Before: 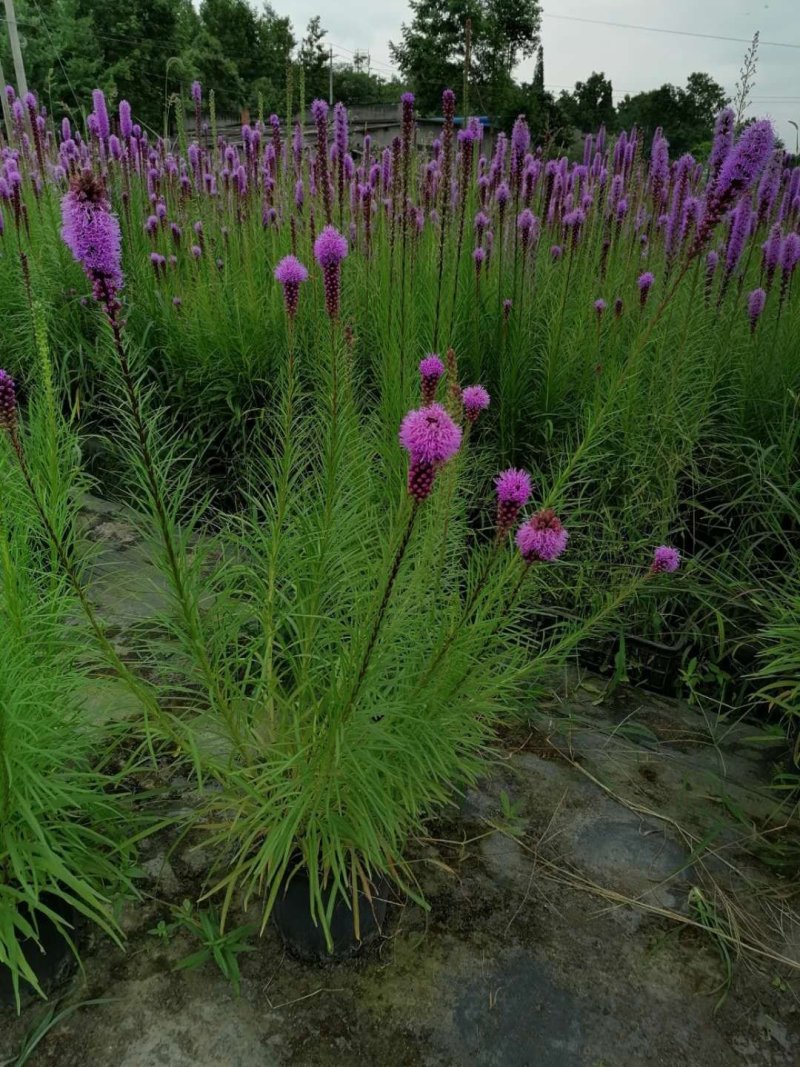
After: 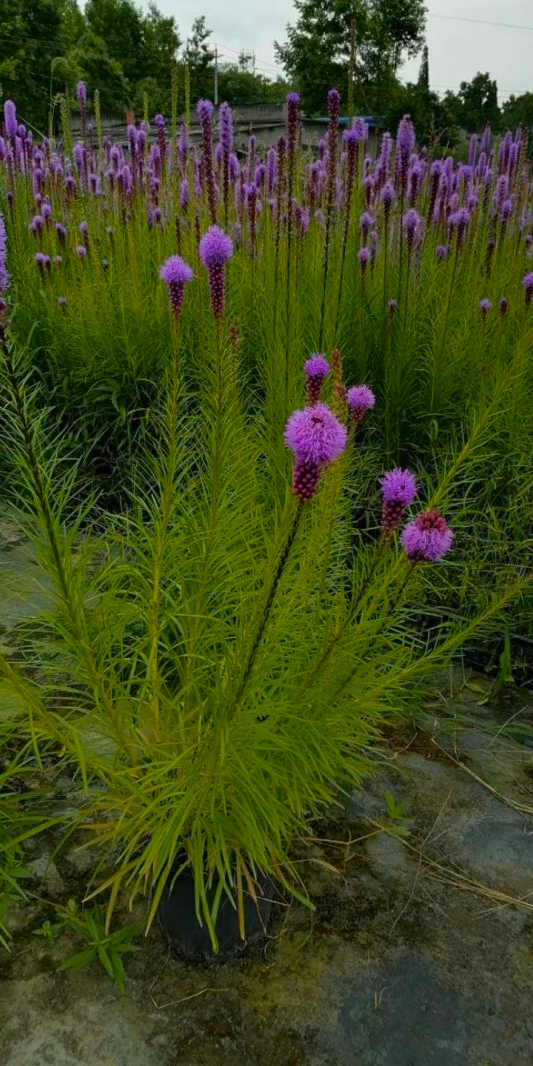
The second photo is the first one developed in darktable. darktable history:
color zones: curves: ch1 [(0.24, 0.629) (0.75, 0.5)]; ch2 [(0.255, 0.454) (0.745, 0.491)], mix 102.12%
crop and rotate: left 14.436%, right 18.898%
